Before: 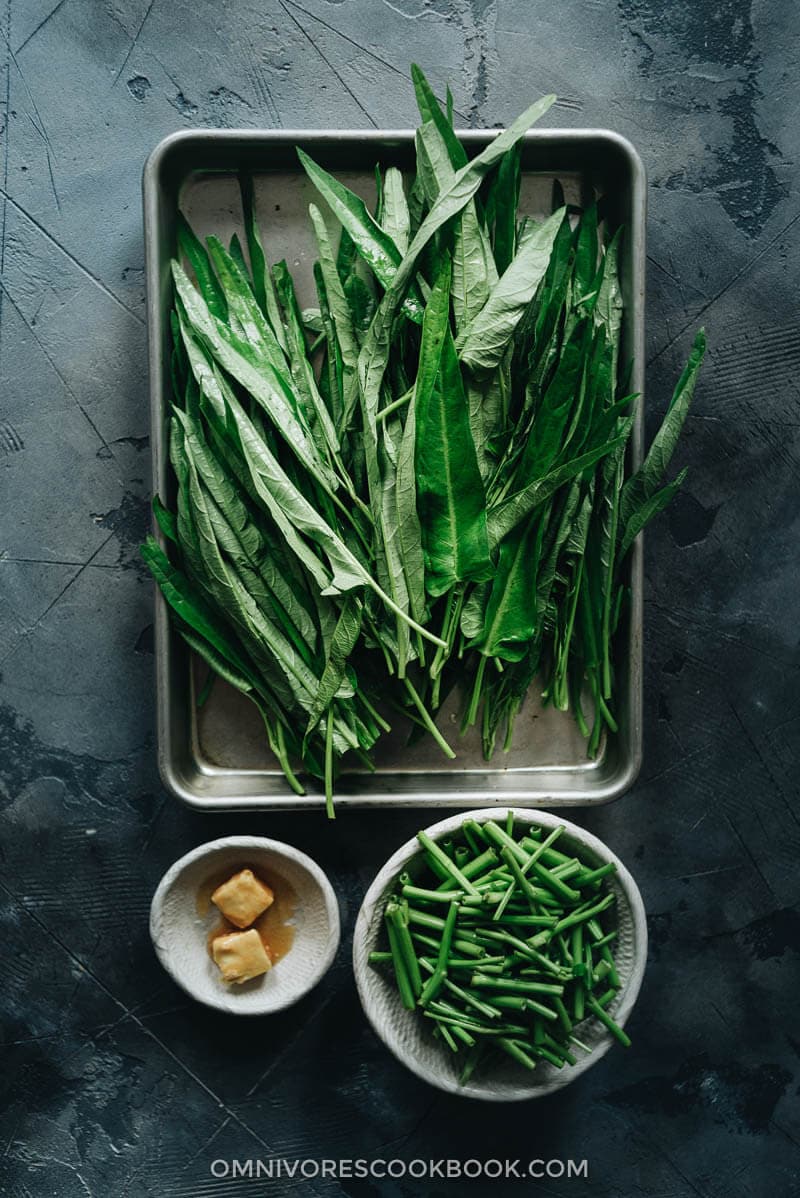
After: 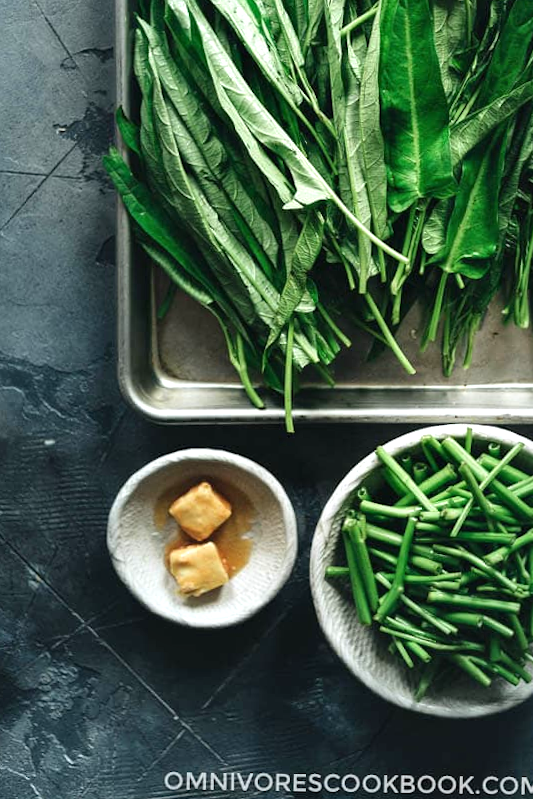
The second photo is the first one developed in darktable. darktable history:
exposure: black level correction 0, exposure 0.7 EV, compensate exposure bias true, compensate highlight preservation false
crop and rotate: angle -0.82°, left 3.85%, top 31.828%, right 27.992%
shadows and highlights: shadows 43.71, white point adjustment -1.46, soften with gaussian
